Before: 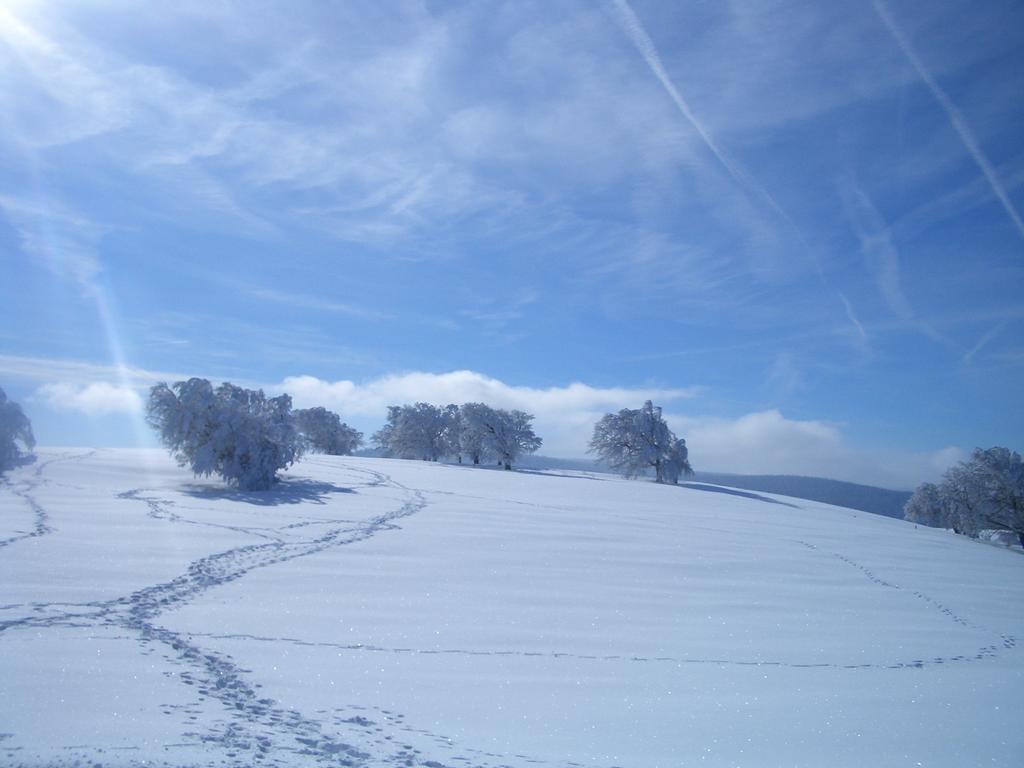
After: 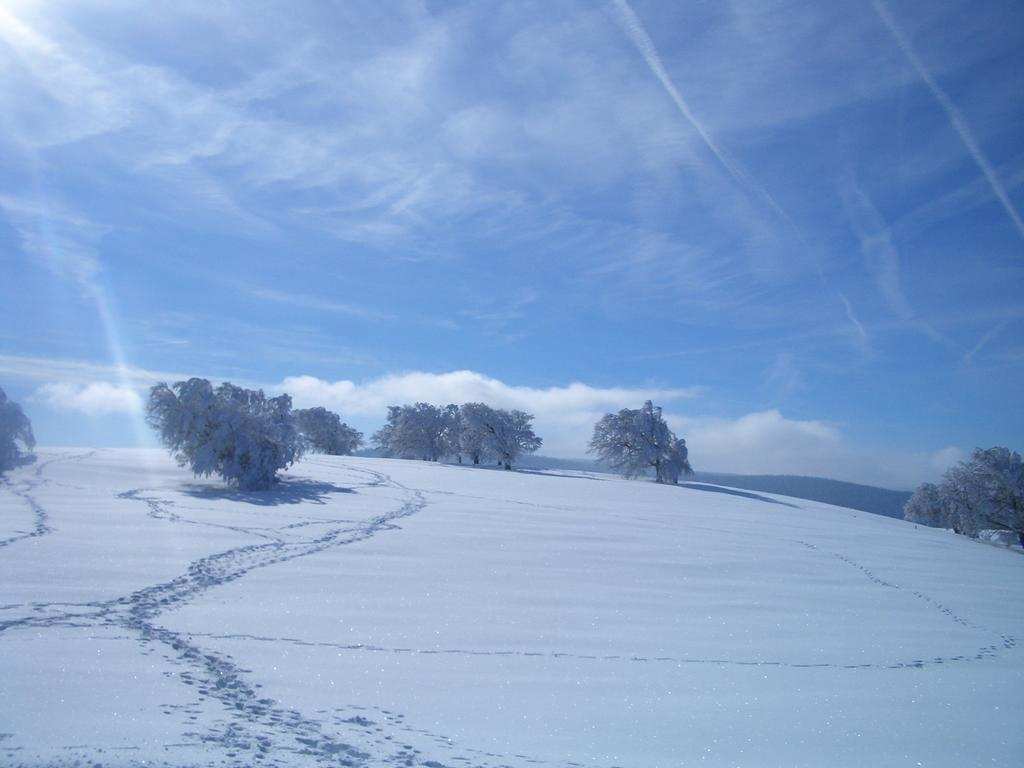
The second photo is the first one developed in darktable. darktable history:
shadows and highlights: shadows 36.88, highlights -27.07, soften with gaussian
